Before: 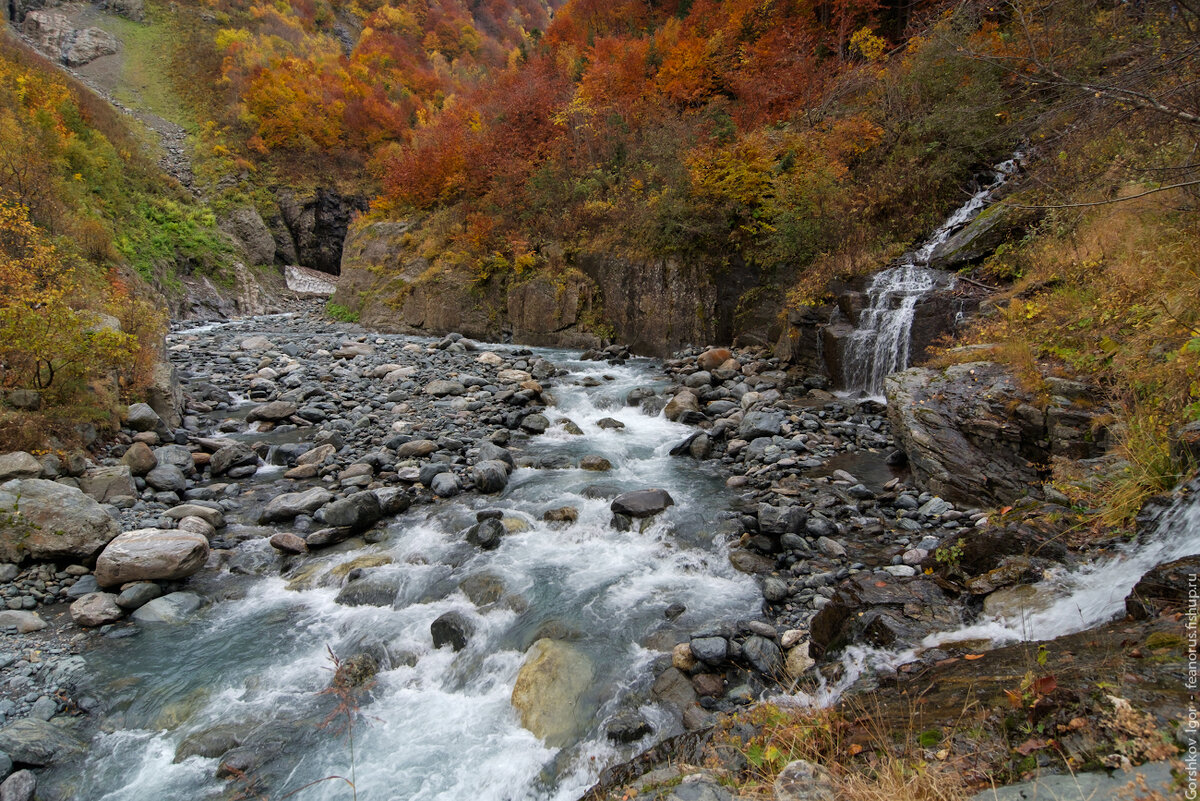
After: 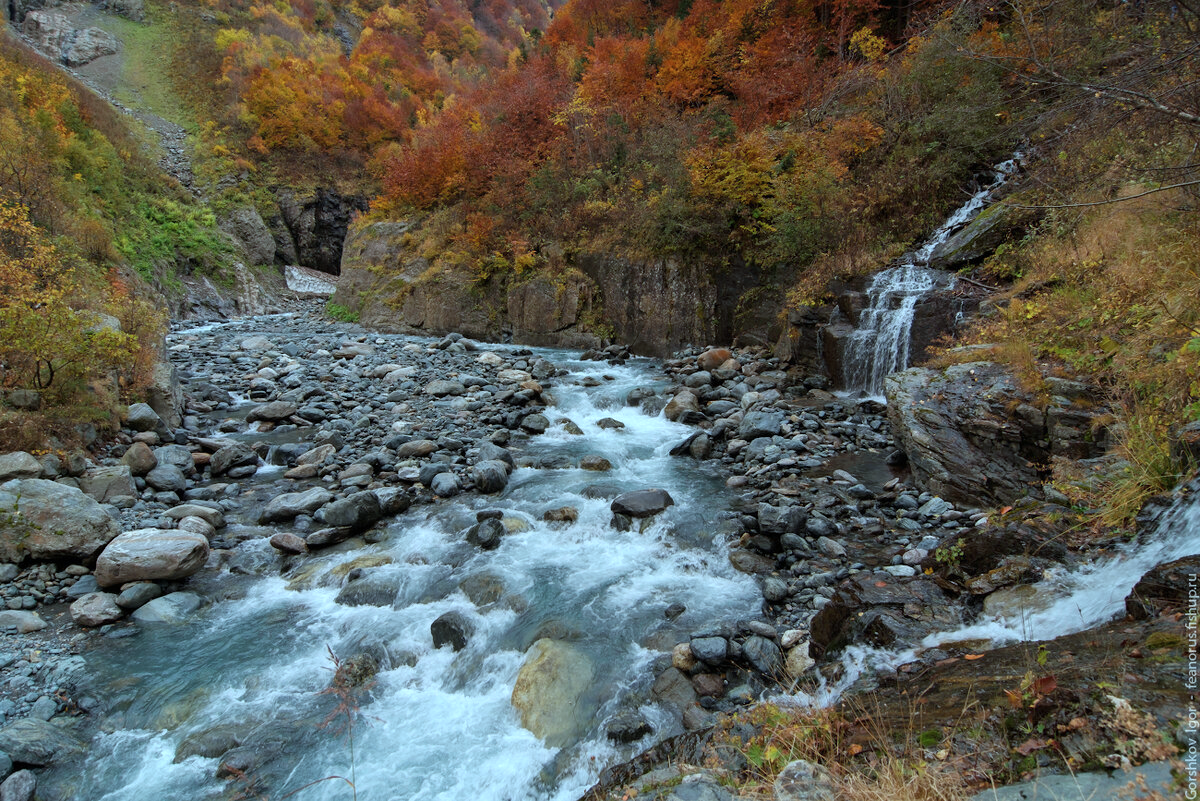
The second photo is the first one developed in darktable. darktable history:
color correction: highlights a* -11.31, highlights b* -15.16
